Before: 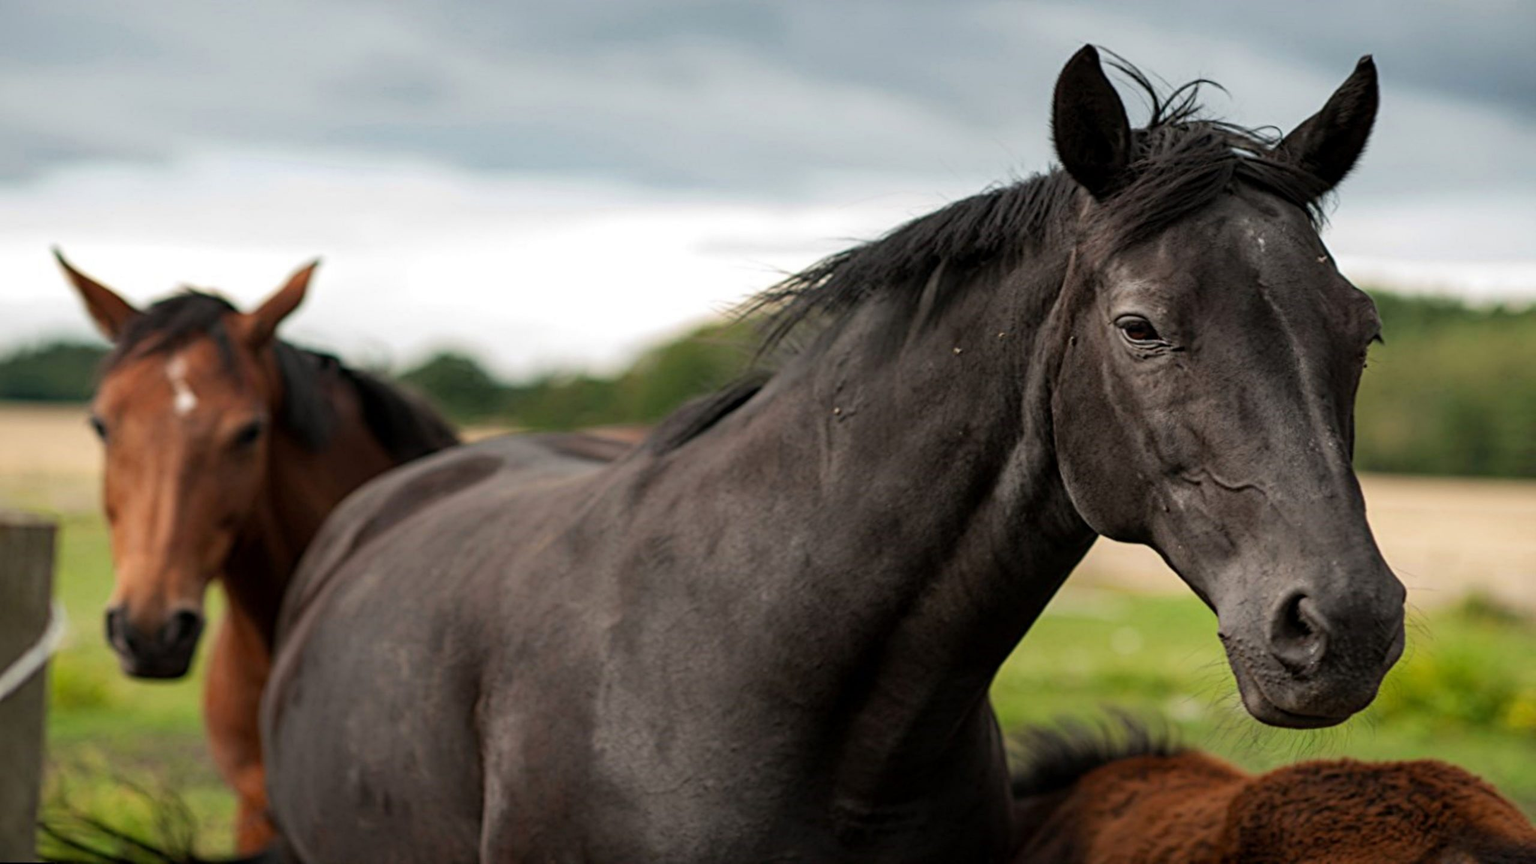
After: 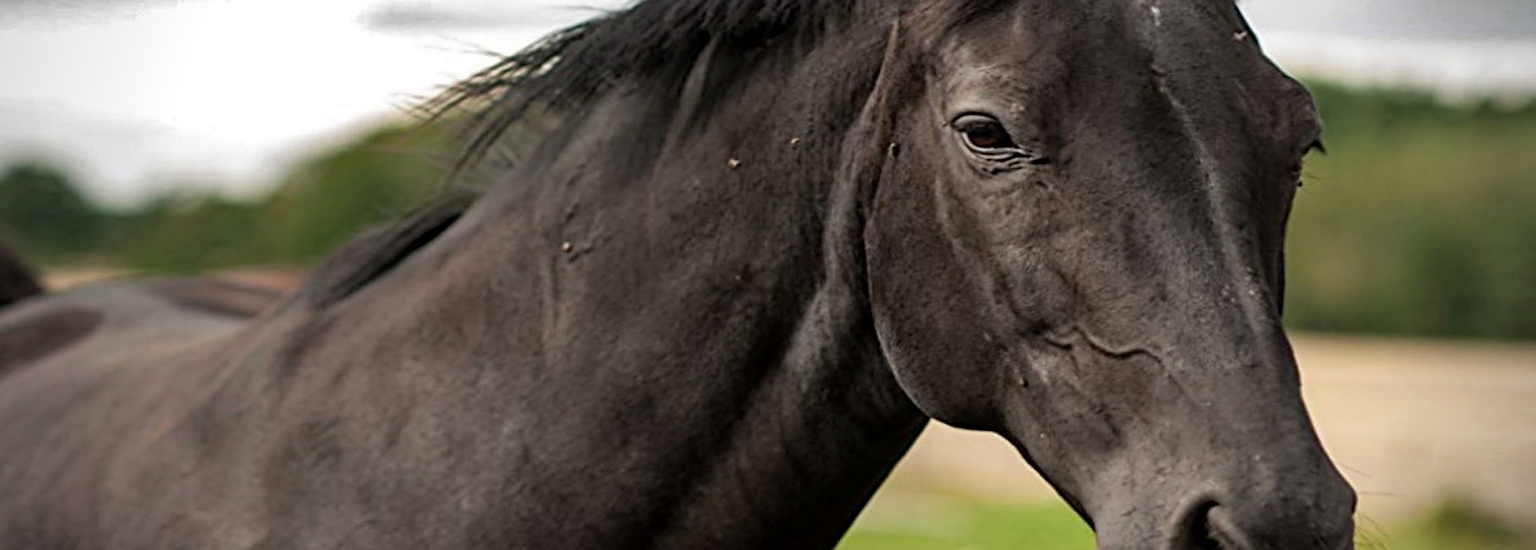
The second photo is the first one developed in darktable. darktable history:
vignetting: unbound false
crop and rotate: left 27.938%, top 27.046%, bottom 27.046%
shadows and highlights: shadows 20.91, highlights -82.73, soften with gaussian
sharpen: on, module defaults
